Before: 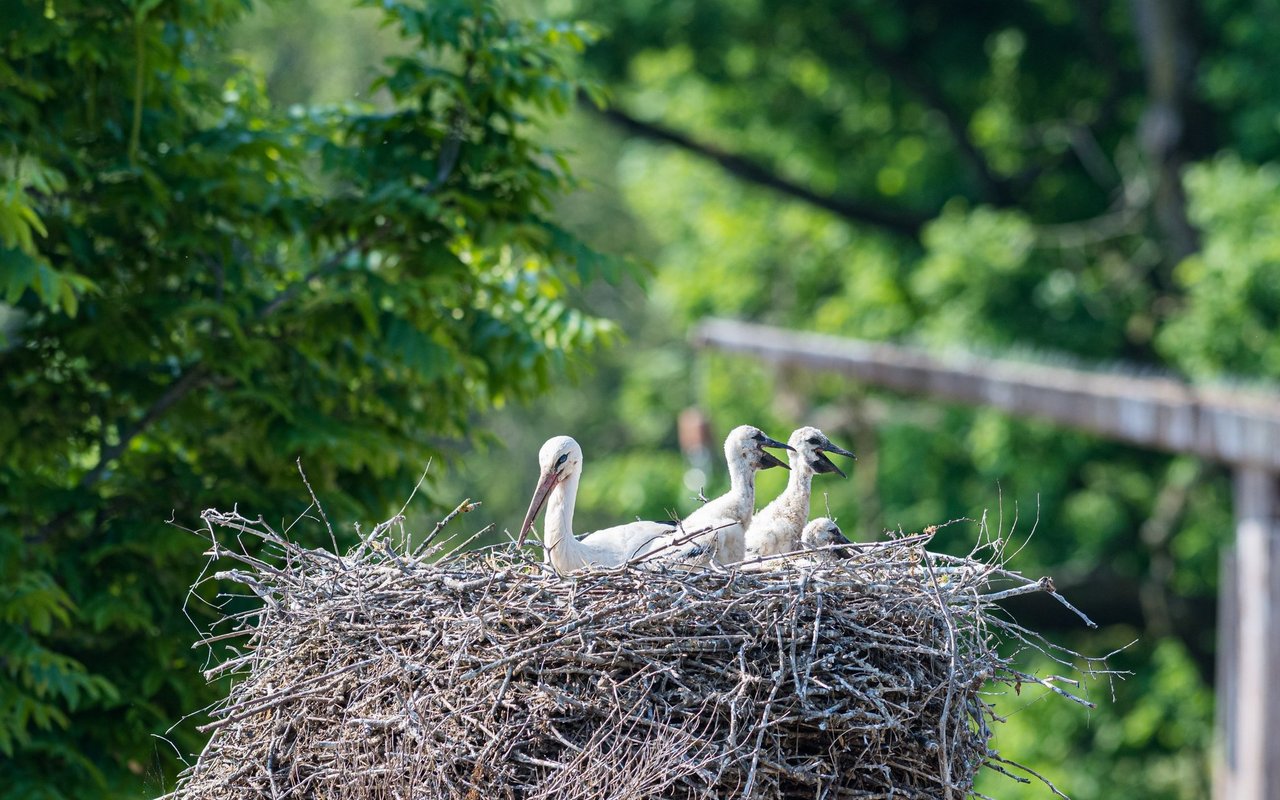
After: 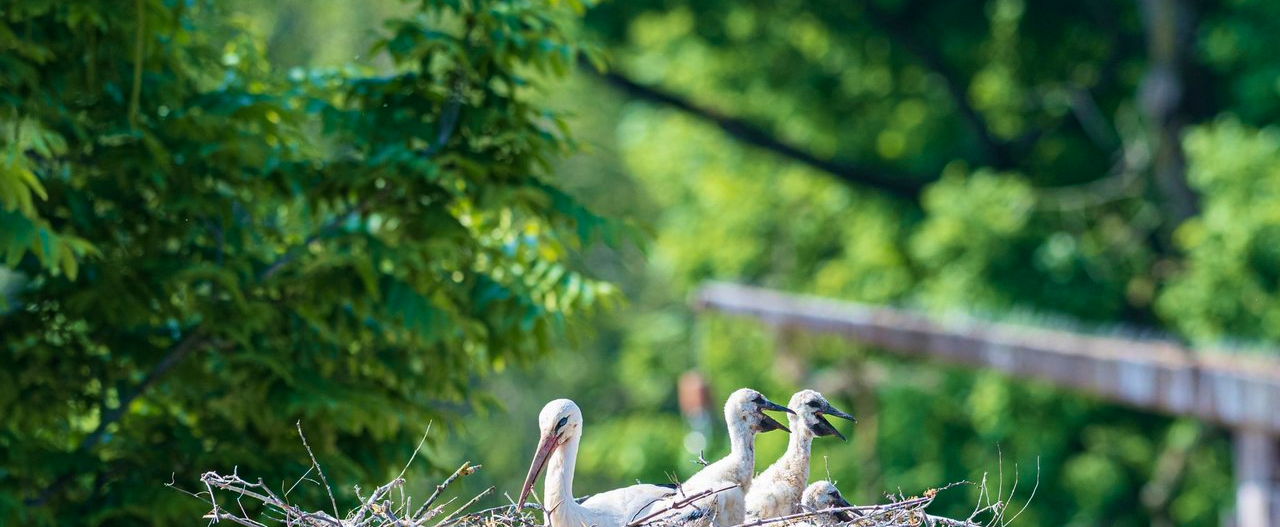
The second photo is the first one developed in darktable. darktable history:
velvia: strength 44.45%
crop and rotate: top 4.738%, bottom 29.374%
